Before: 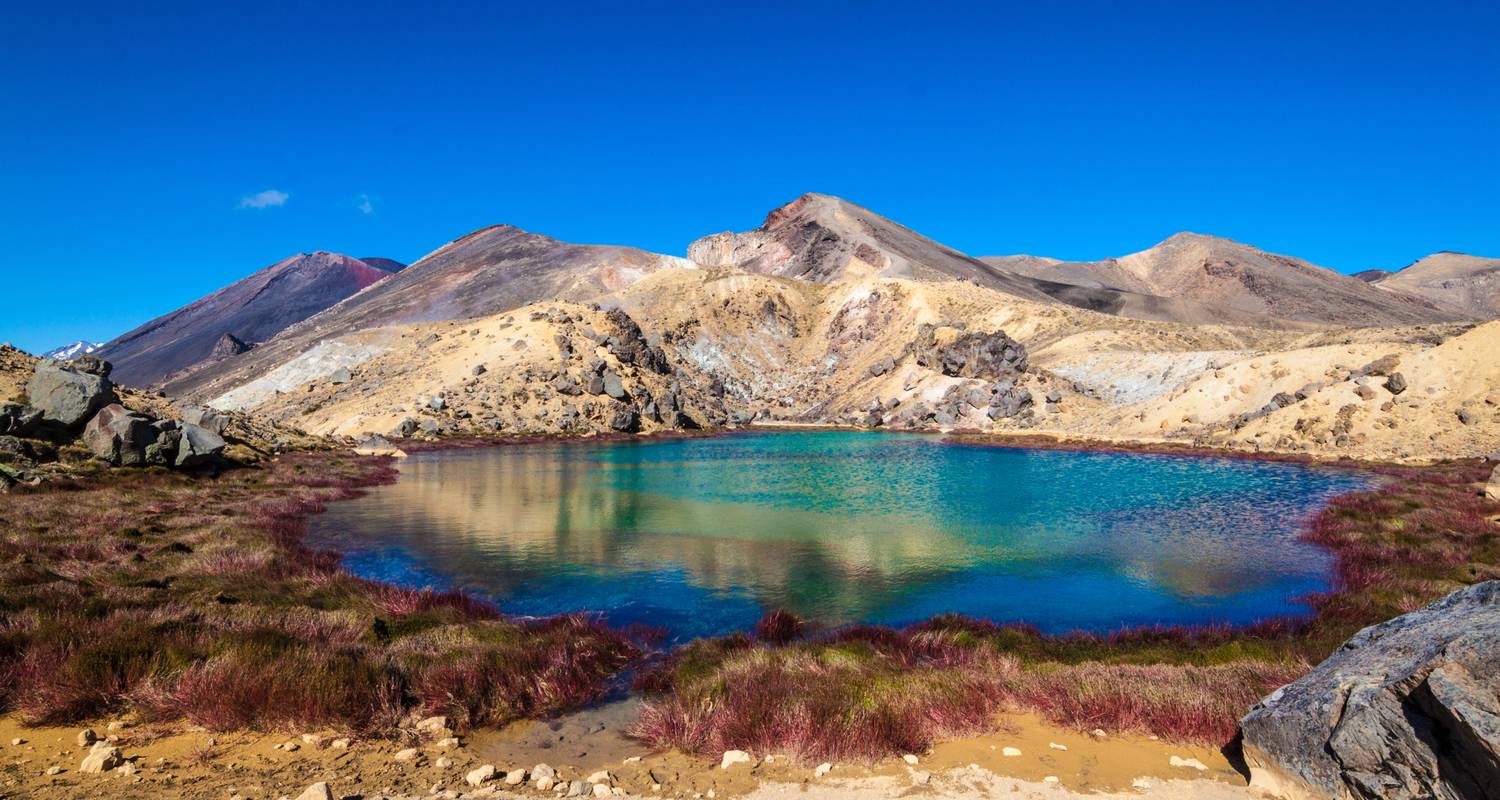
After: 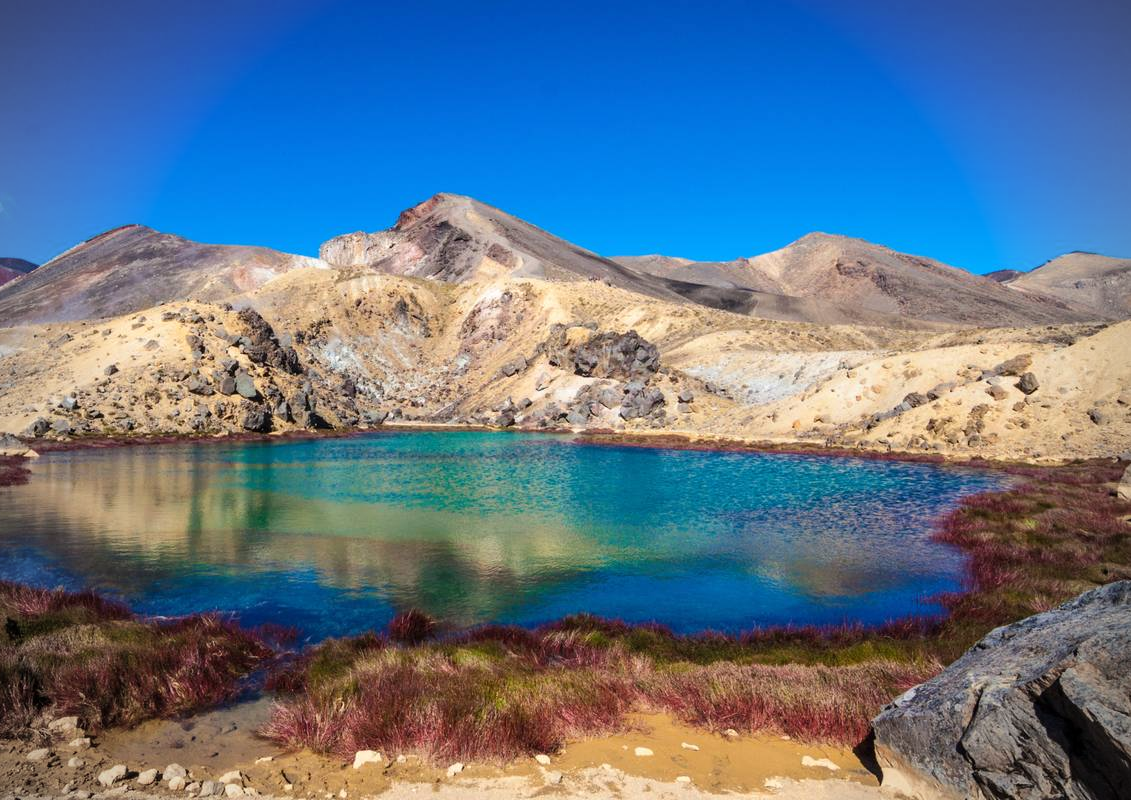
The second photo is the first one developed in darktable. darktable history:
vignetting: on, module defaults
crop and rotate: left 24.6%
